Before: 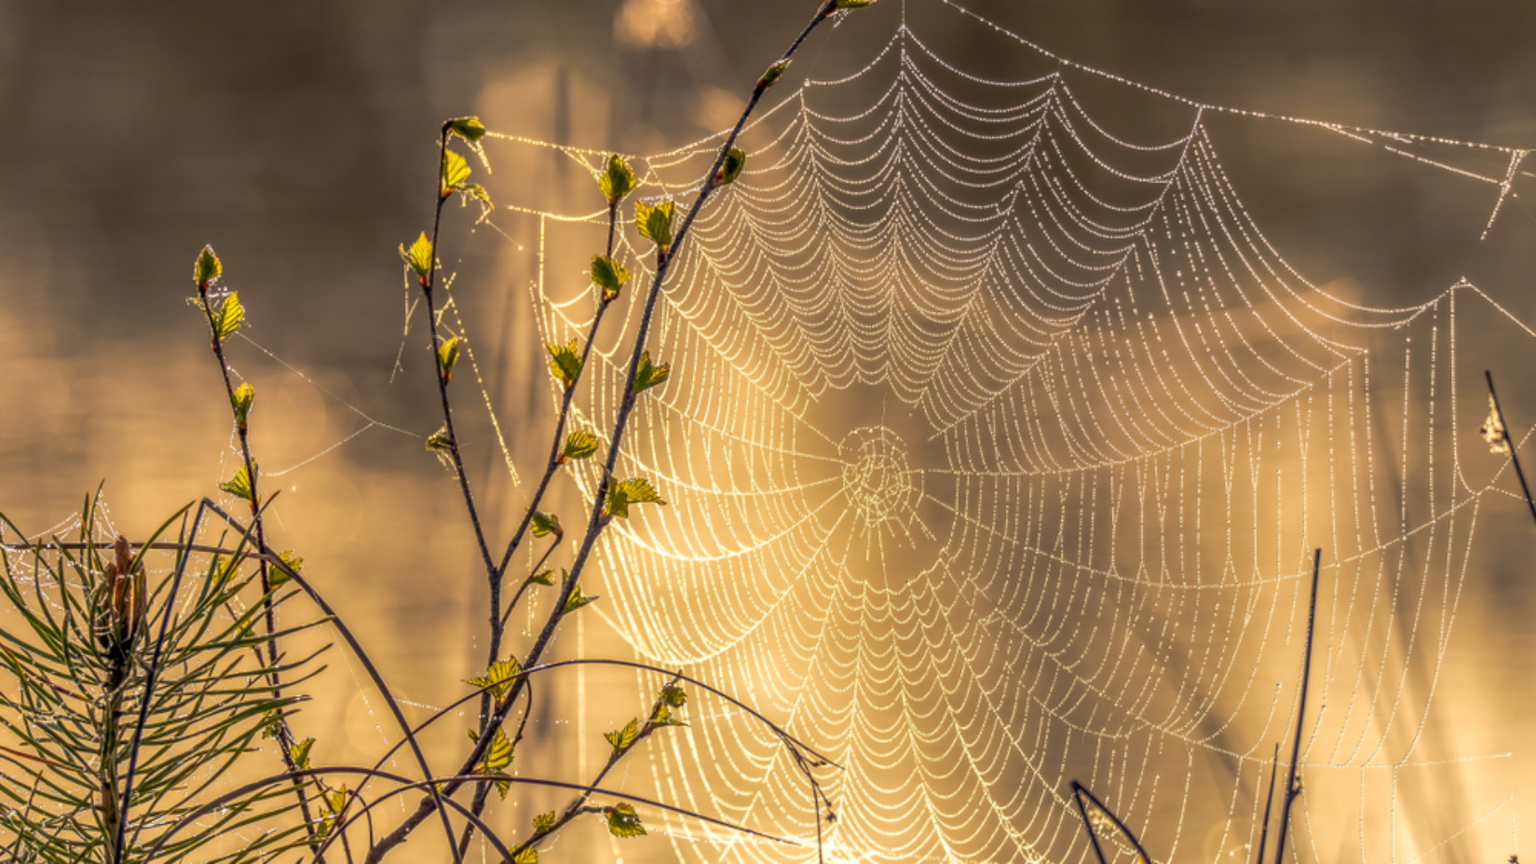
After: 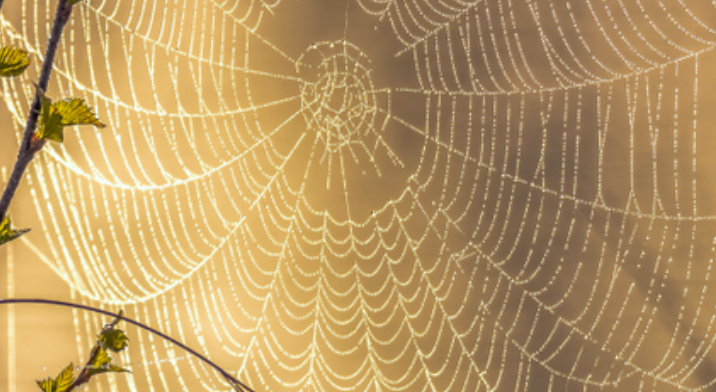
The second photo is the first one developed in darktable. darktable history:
white balance: red 0.967, blue 1.049
crop: left 37.221%, top 45.169%, right 20.63%, bottom 13.777%
